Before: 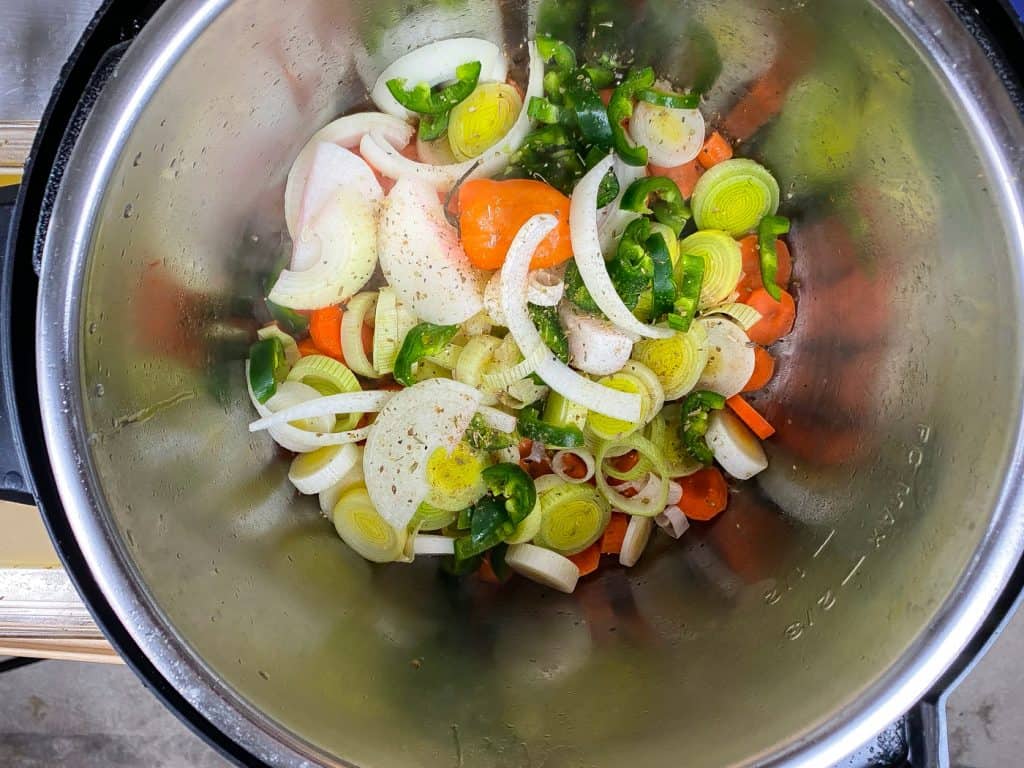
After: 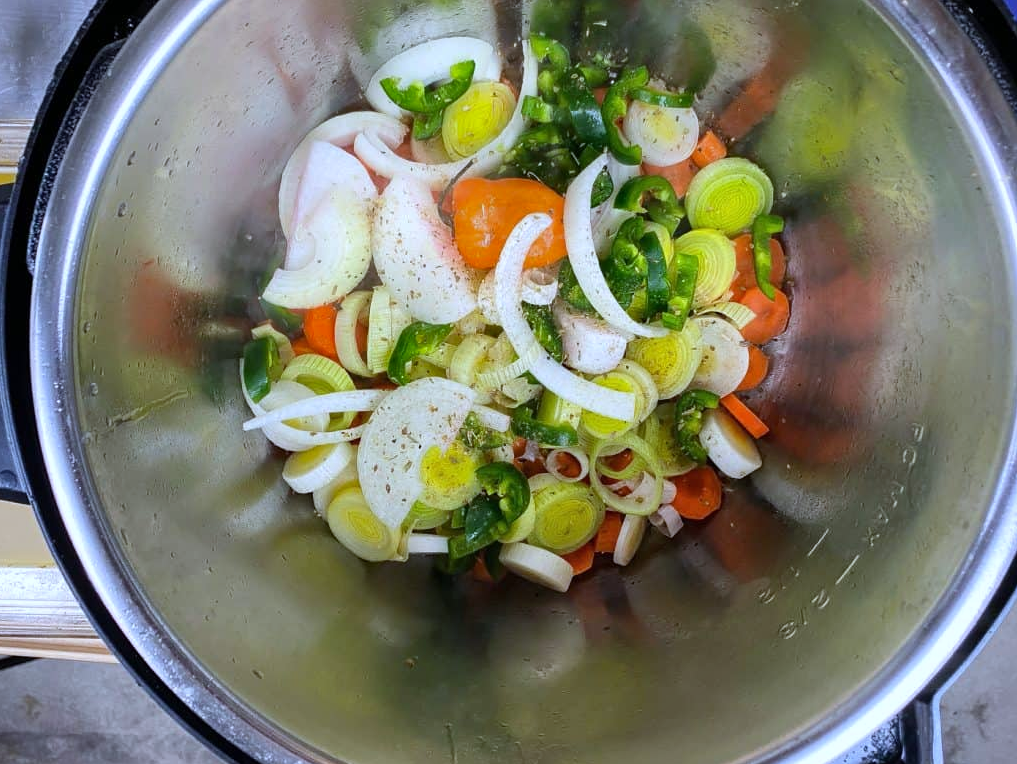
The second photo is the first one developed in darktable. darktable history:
crop and rotate: left 0.614%, top 0.179%, bottom 0.309%
shadows and highlights: soften with gaussian
white balance: red 0.931, blue 1.11
